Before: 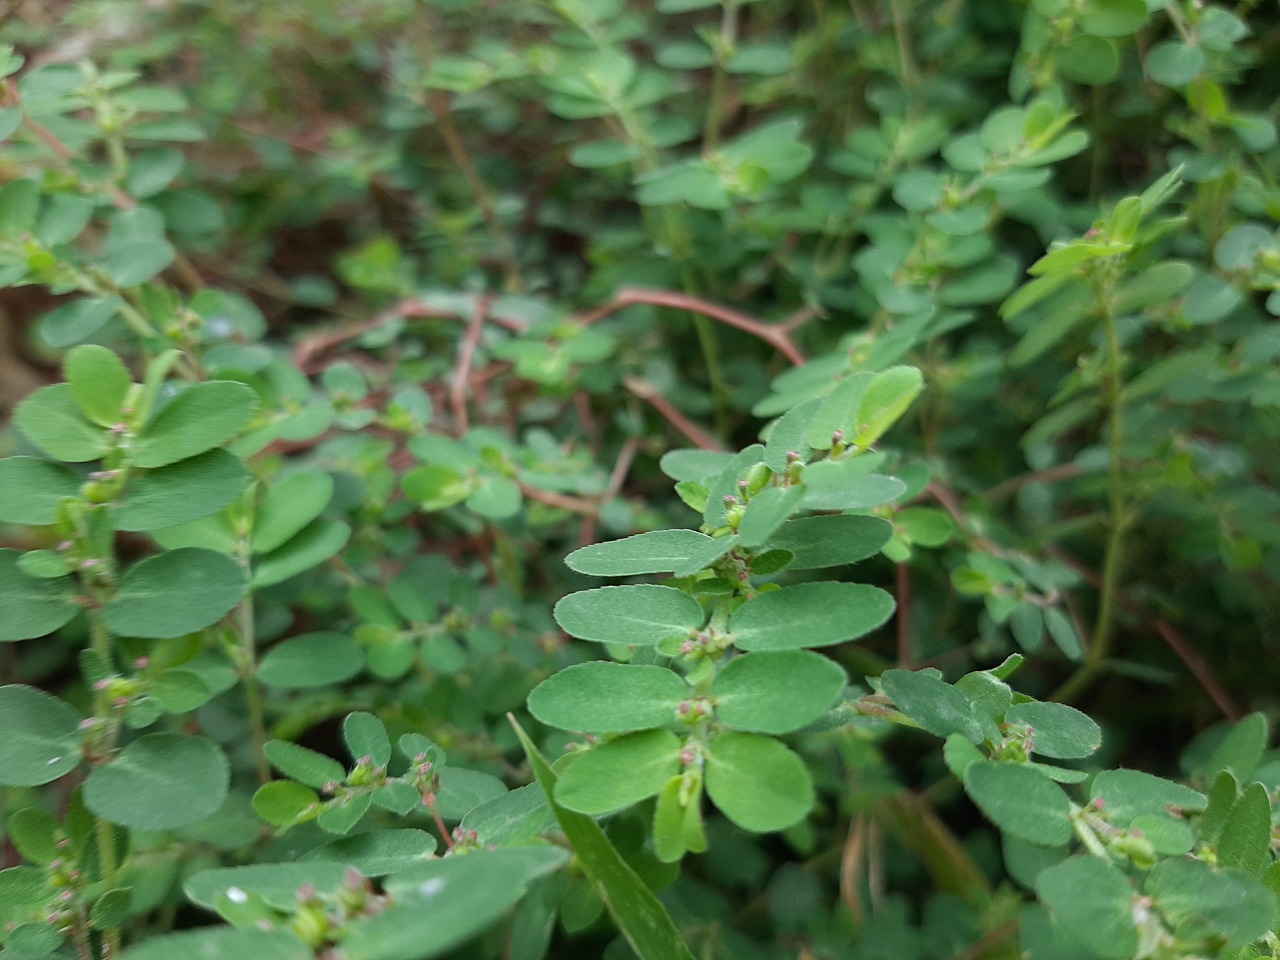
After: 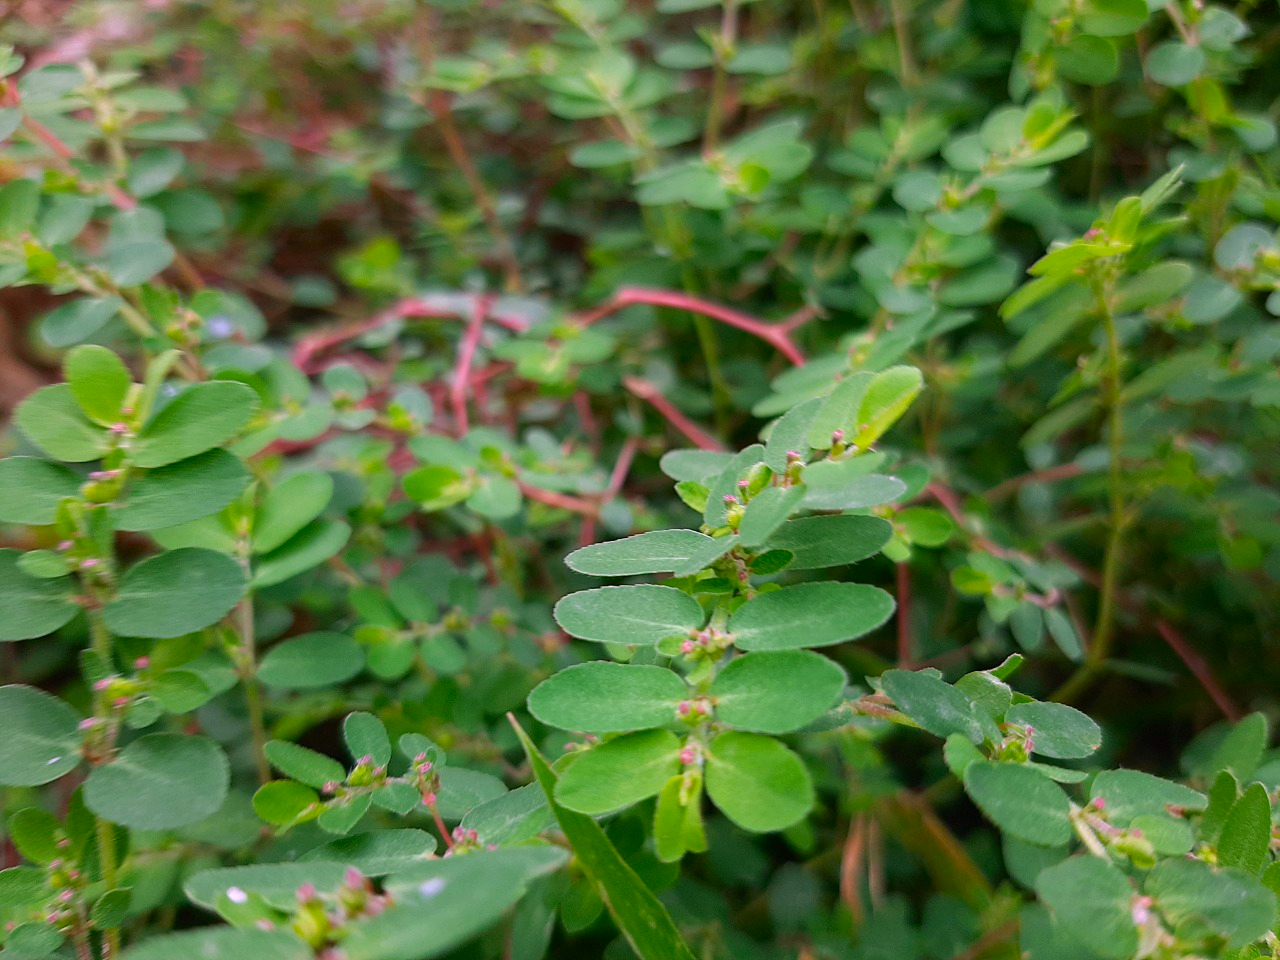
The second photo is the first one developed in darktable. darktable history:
color correction: highlights a* 19.01, highlights b* -11.31, saturation 1.65
